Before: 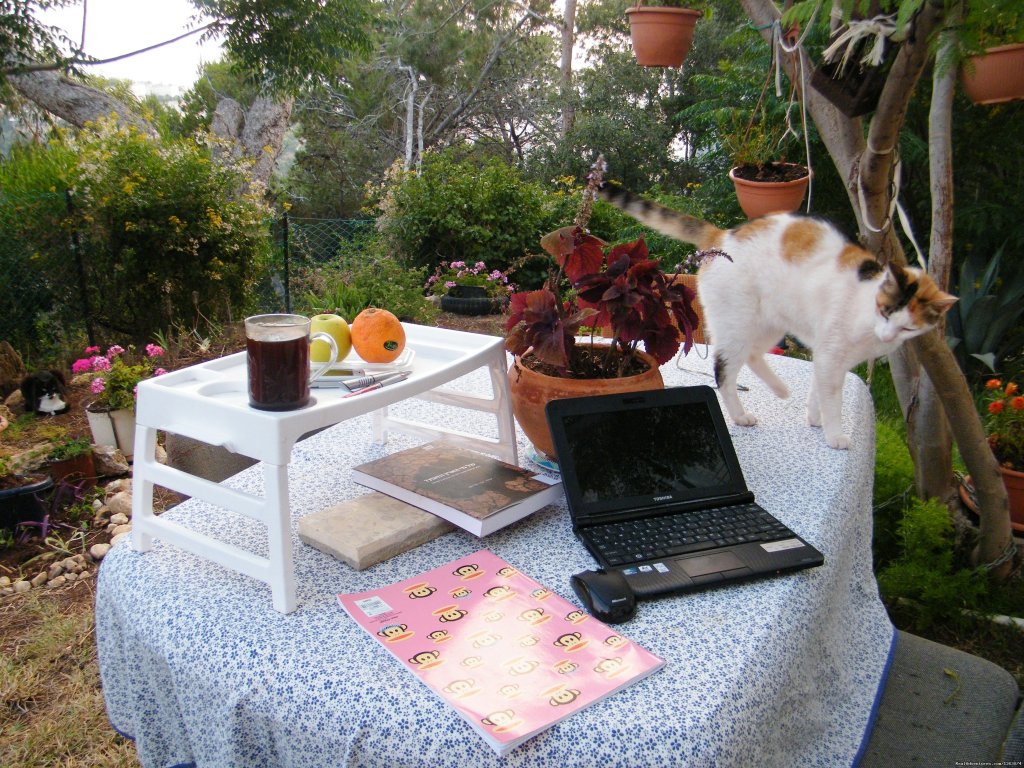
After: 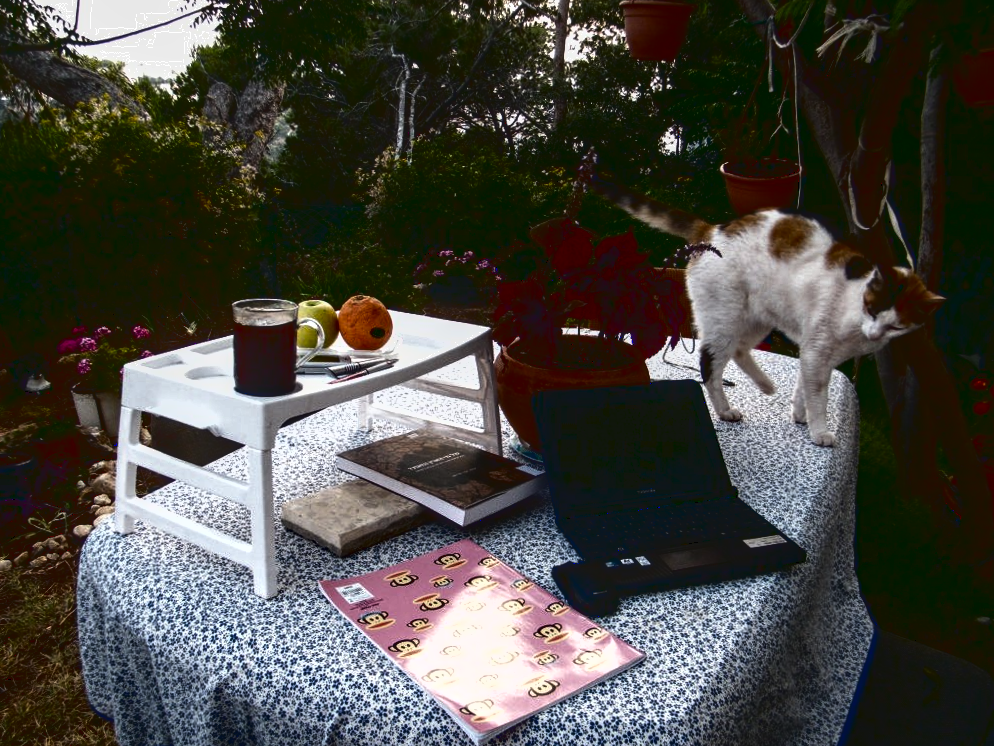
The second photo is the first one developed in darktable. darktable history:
base curve: curves: ch0 [(0, 0.036) (0.083, 0.04) (0.804, 1)]
local contrast: on, module defaults
crop and rotate: angle -1.27°
contrast brightness saturation: brightness -0.518
